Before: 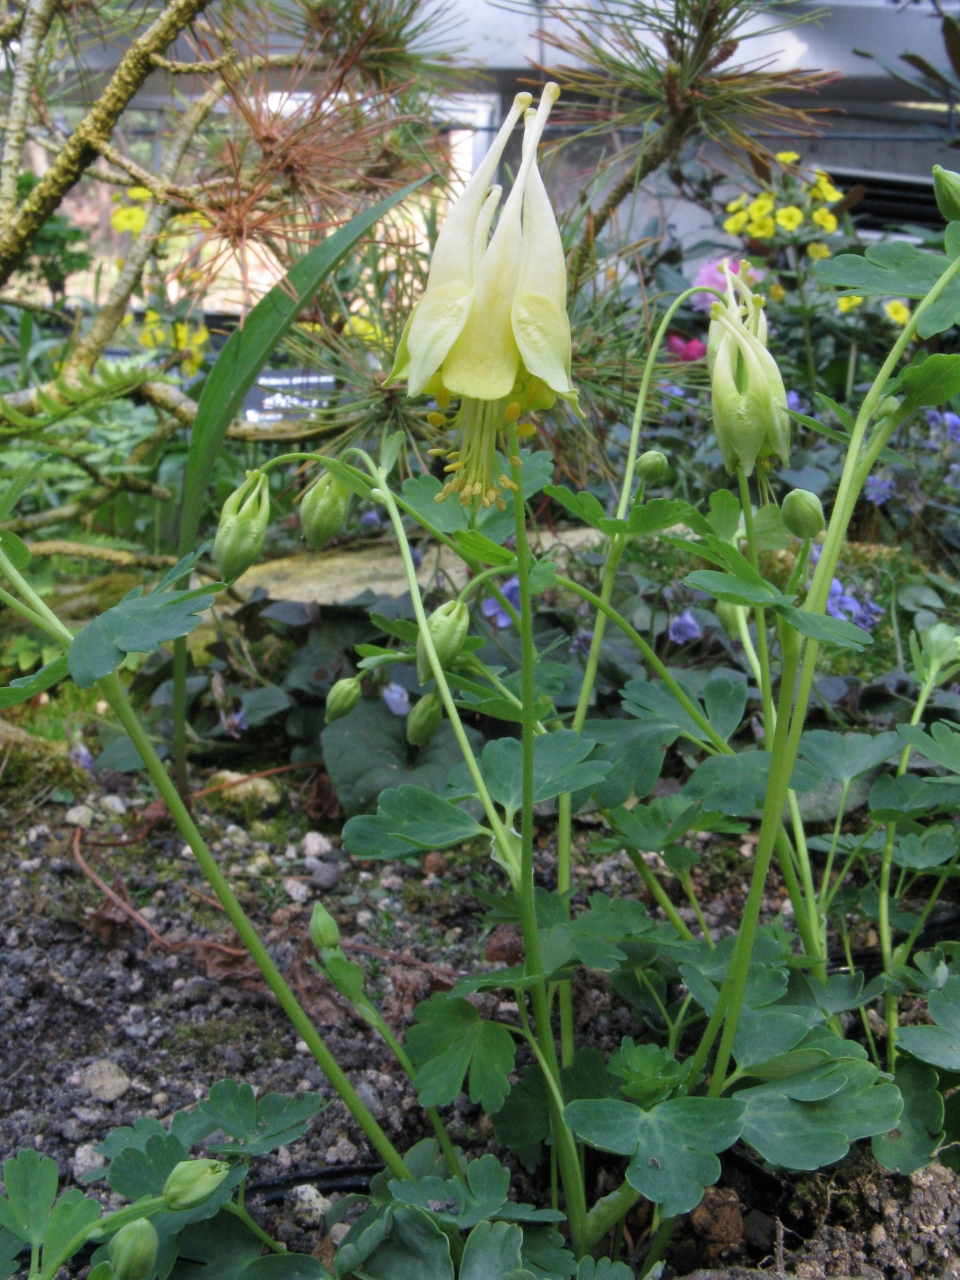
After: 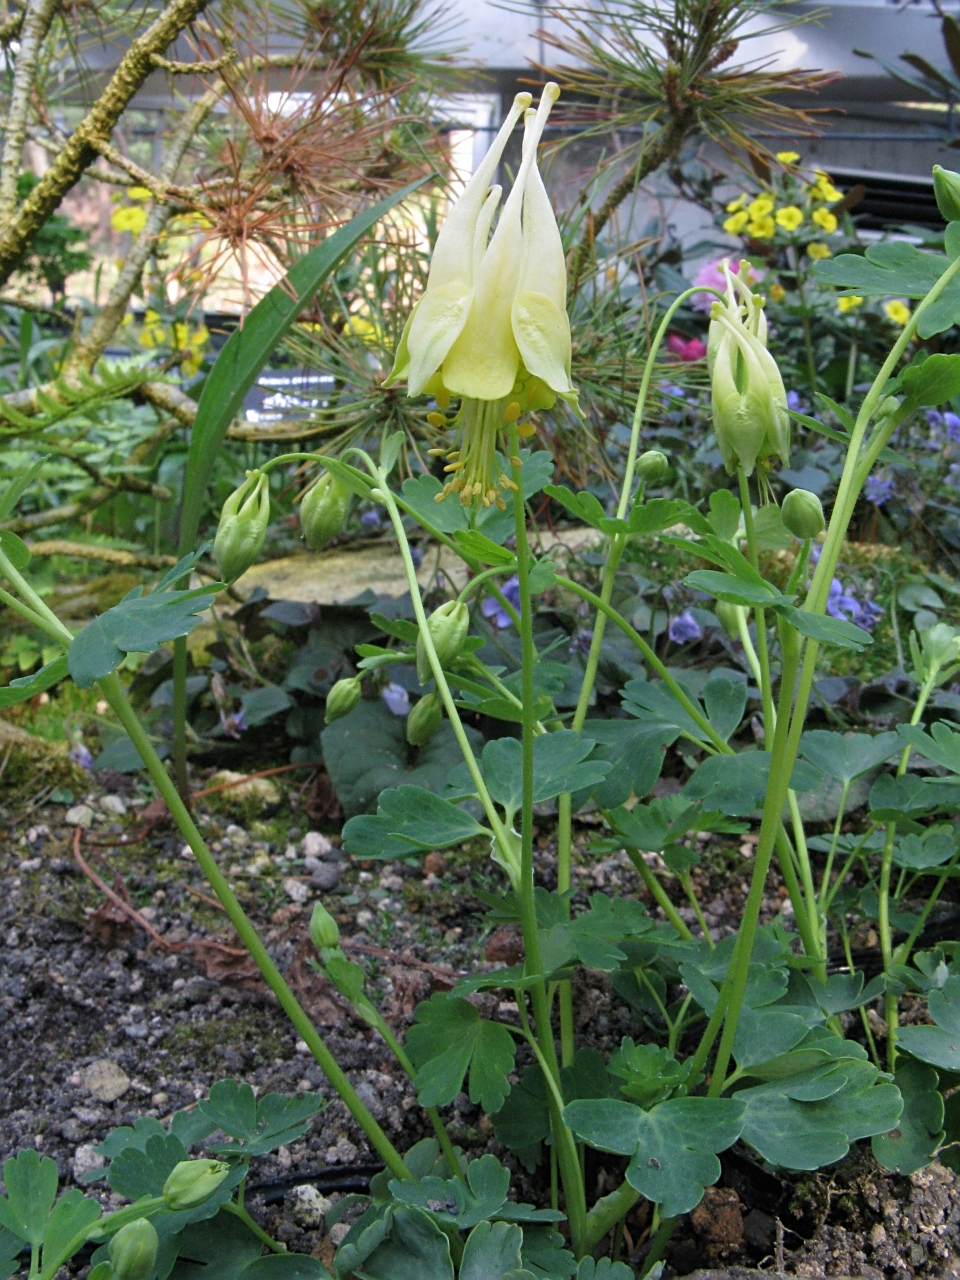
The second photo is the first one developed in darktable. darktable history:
color balance: on, module defaults
sharpen: on, module defaults
